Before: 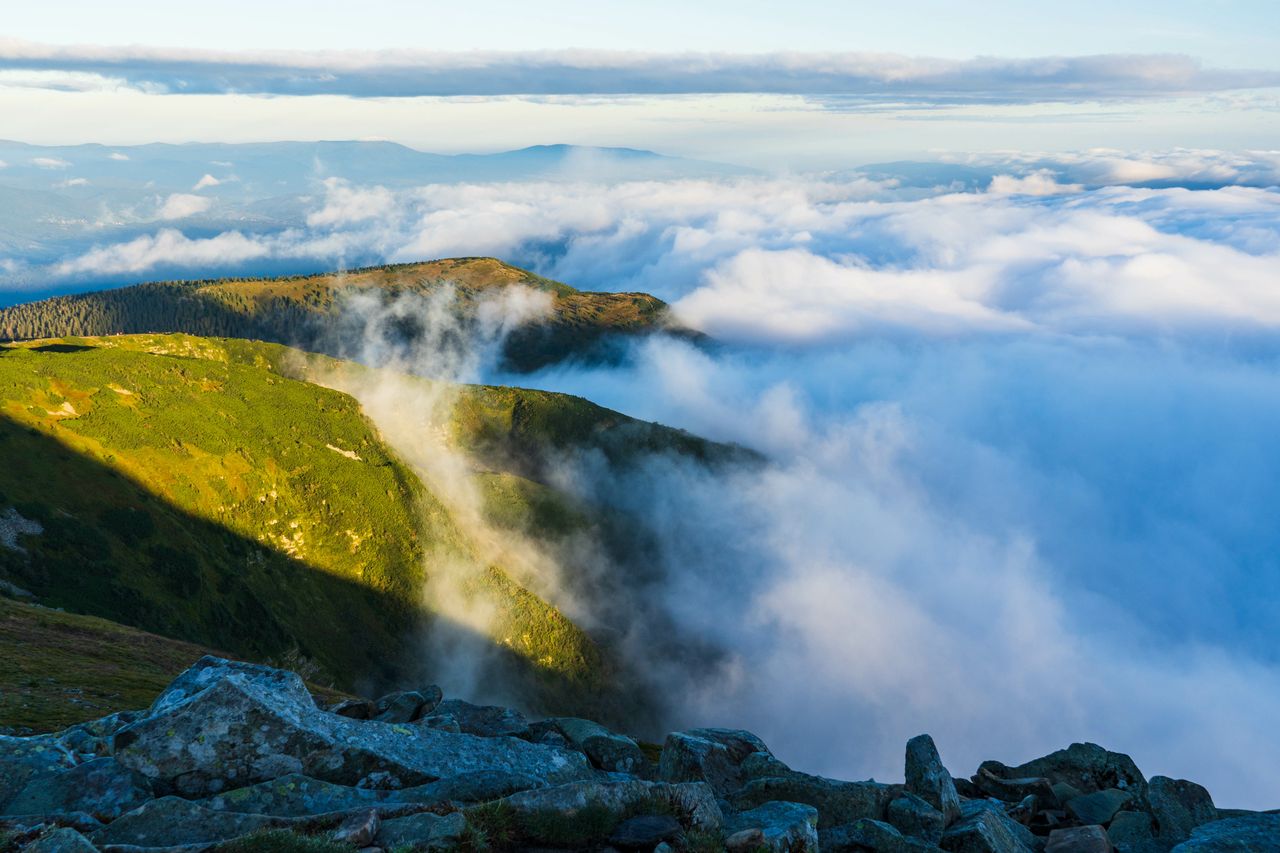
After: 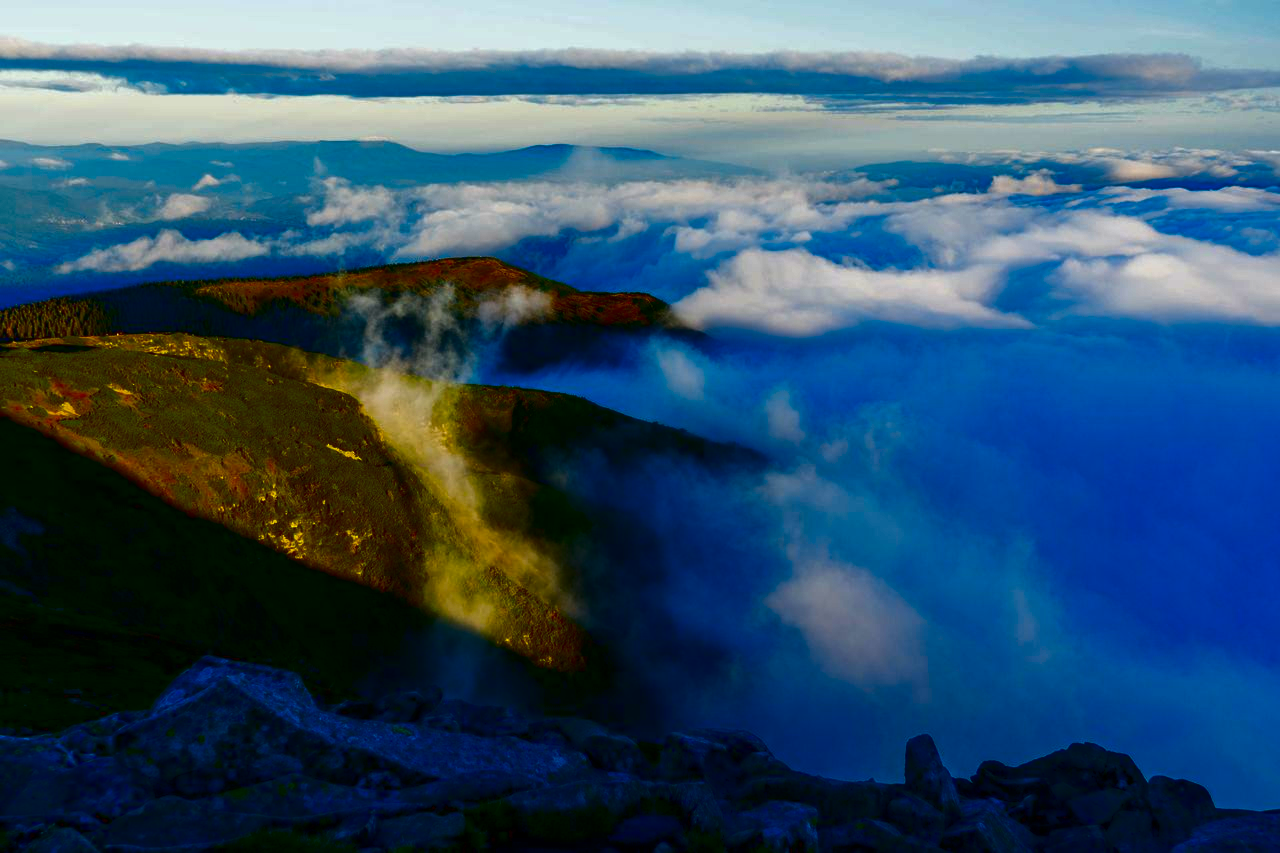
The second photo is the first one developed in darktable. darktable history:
contrast brightness saturation: brightness -0.982, saturation 0.994
